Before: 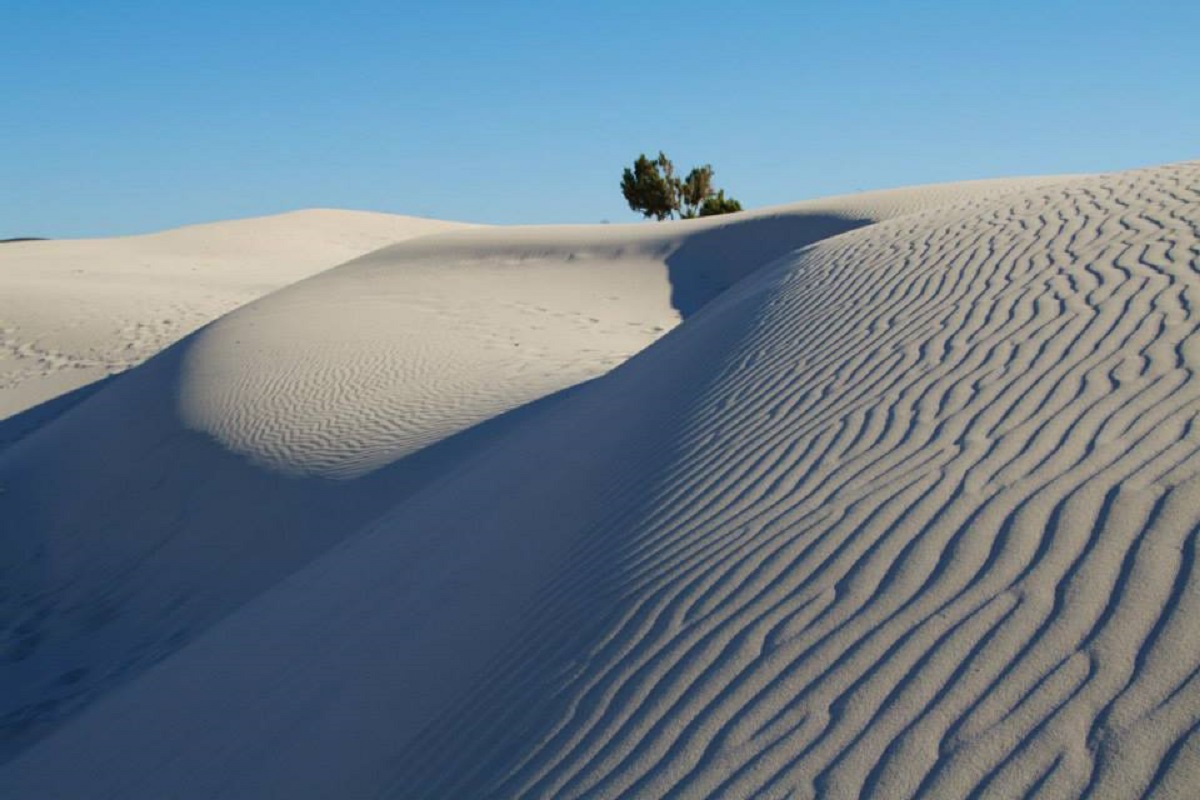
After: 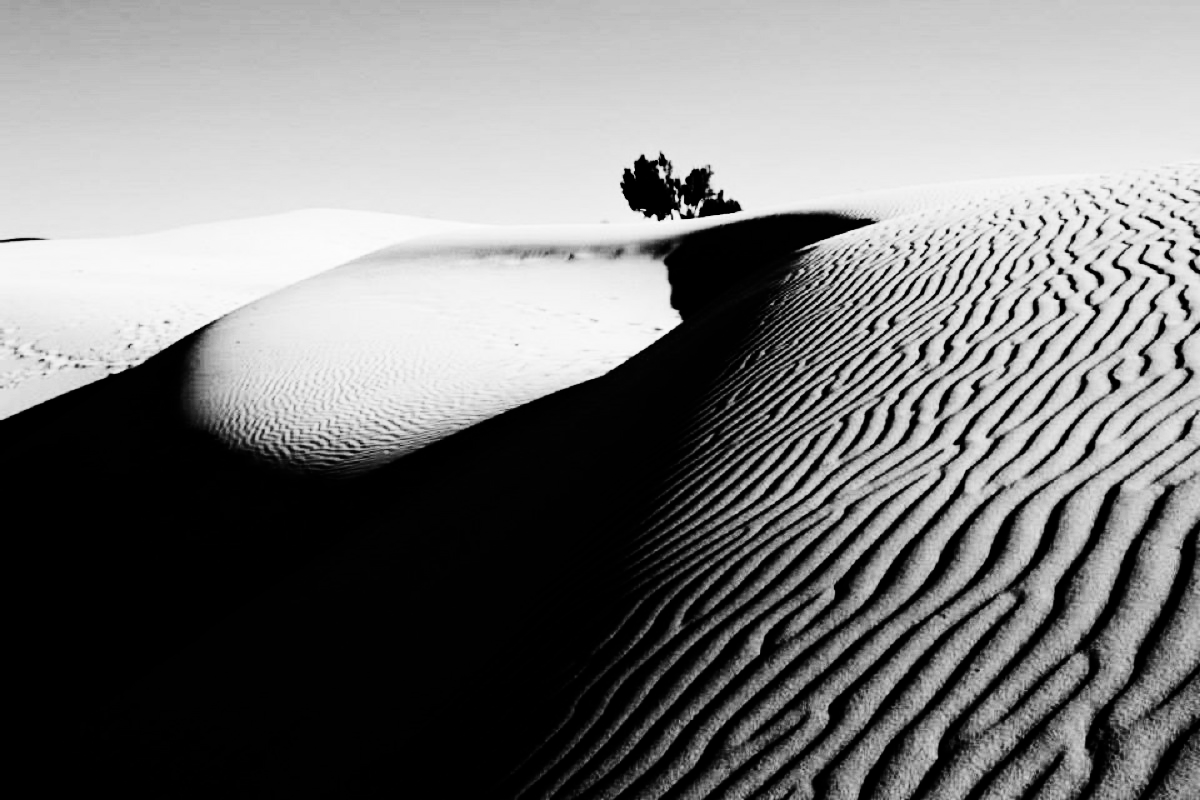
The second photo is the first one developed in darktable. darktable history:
color calibration: output R [0.946, 0.065, -0.013, 0], output G [-0.246, 1.264, -0.017, 0], output B [0.046, -0.098, 1.05, 0], illuminant custom, x 0.344, y 0.359, temperature 5045.54 K
white balance: emerald 1
color balance rgb: perceptual saturation grading › global saturation 25%, global vibrance 20%
tone equalizer: on, module defaults
exposure: exposure 0.556 EV, compensate highlight preservation false
monochrome: on, module defaults
contrast brightness saturation: contrast 0.77, brightness -1, saturation 1
color balance: output saturation 120%
